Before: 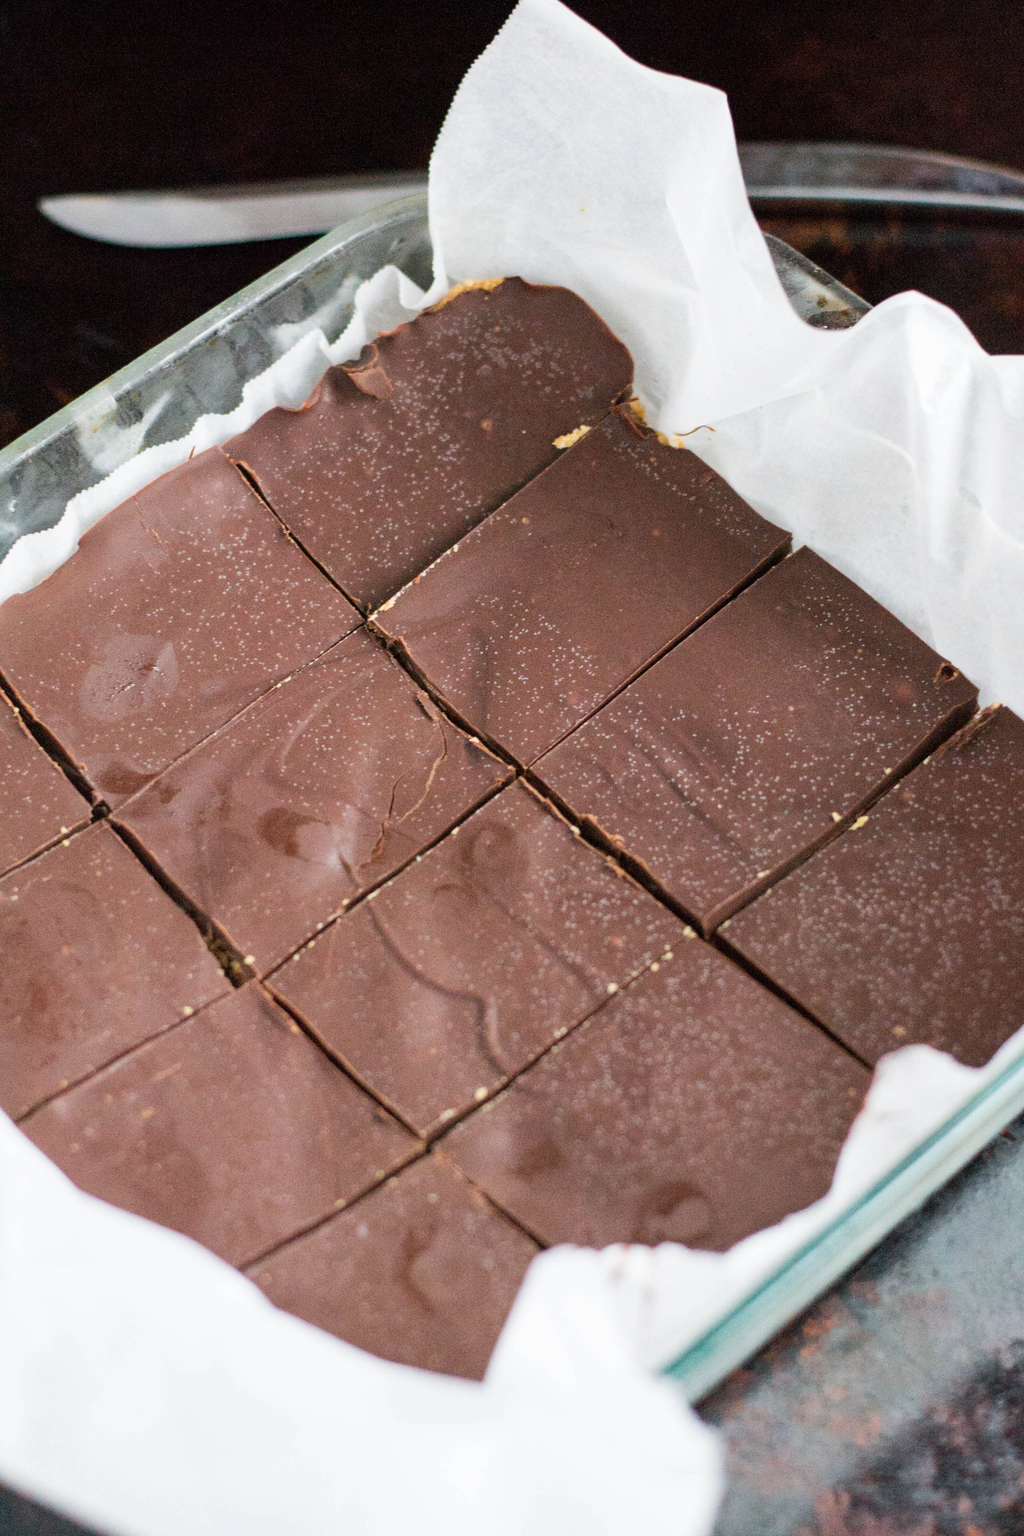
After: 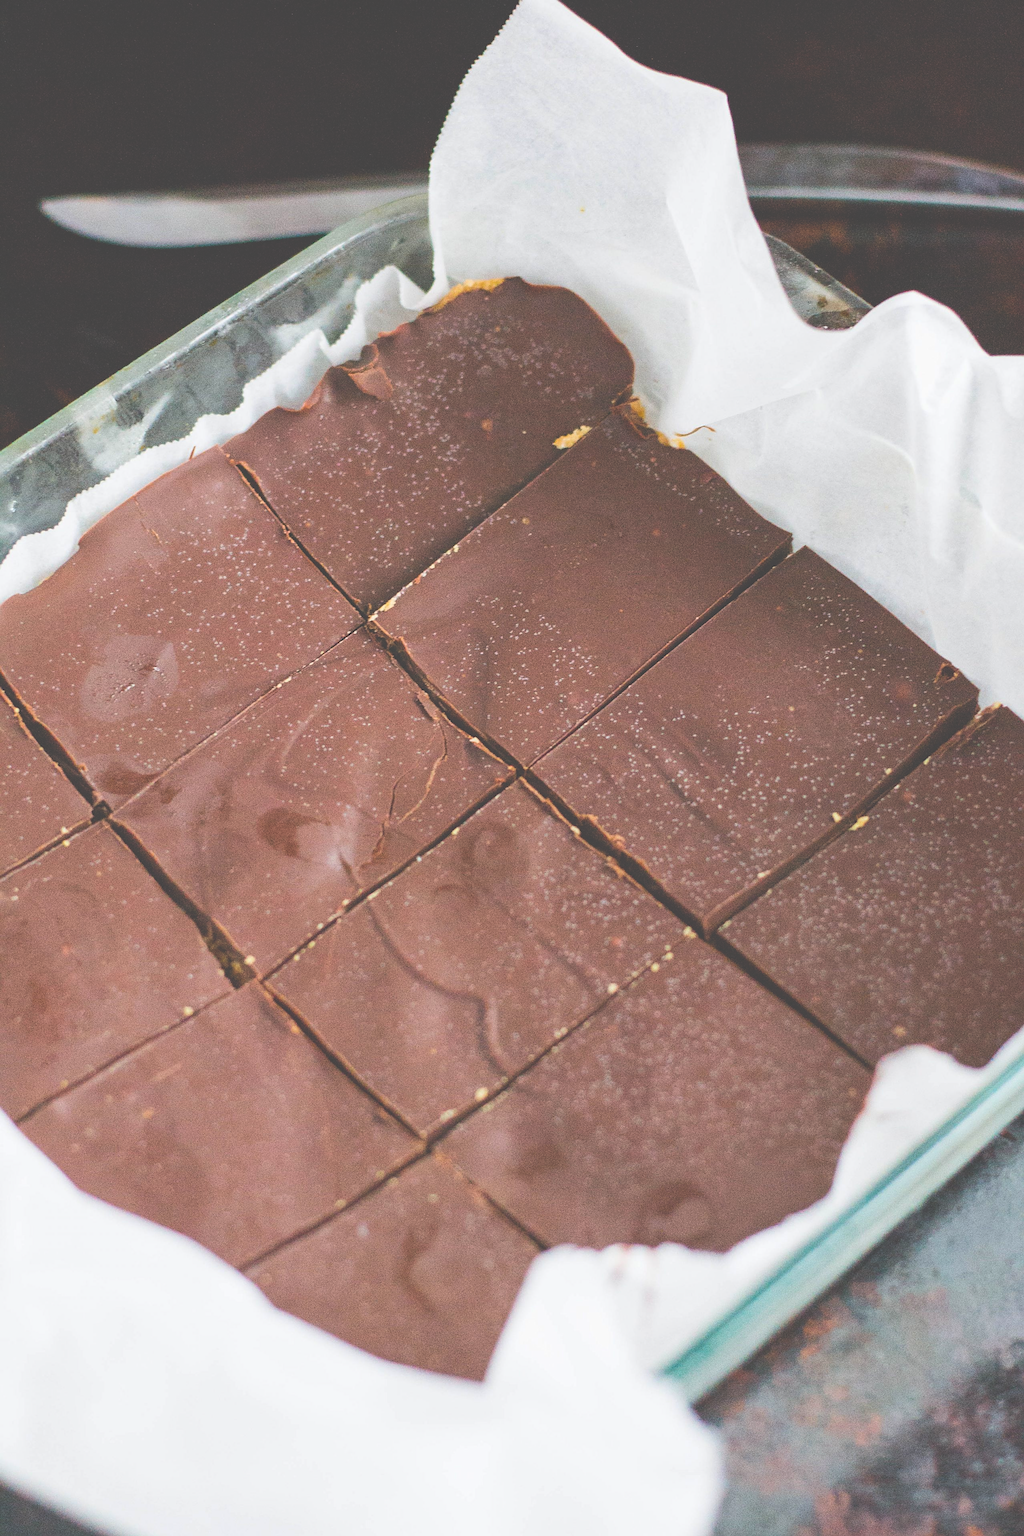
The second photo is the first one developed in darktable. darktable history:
sharpen: on, module defaults
tone equalizer: edges refinement/feathering 500, mask exposure compensation -1.57 EV, preserve details no
exposure: black level correction -0.062, exposure -0.05 EV, compensate highlight preservation false
color balance rgb: perceptual saturation grading › global saturation 19.637%, global vibrance 20%
